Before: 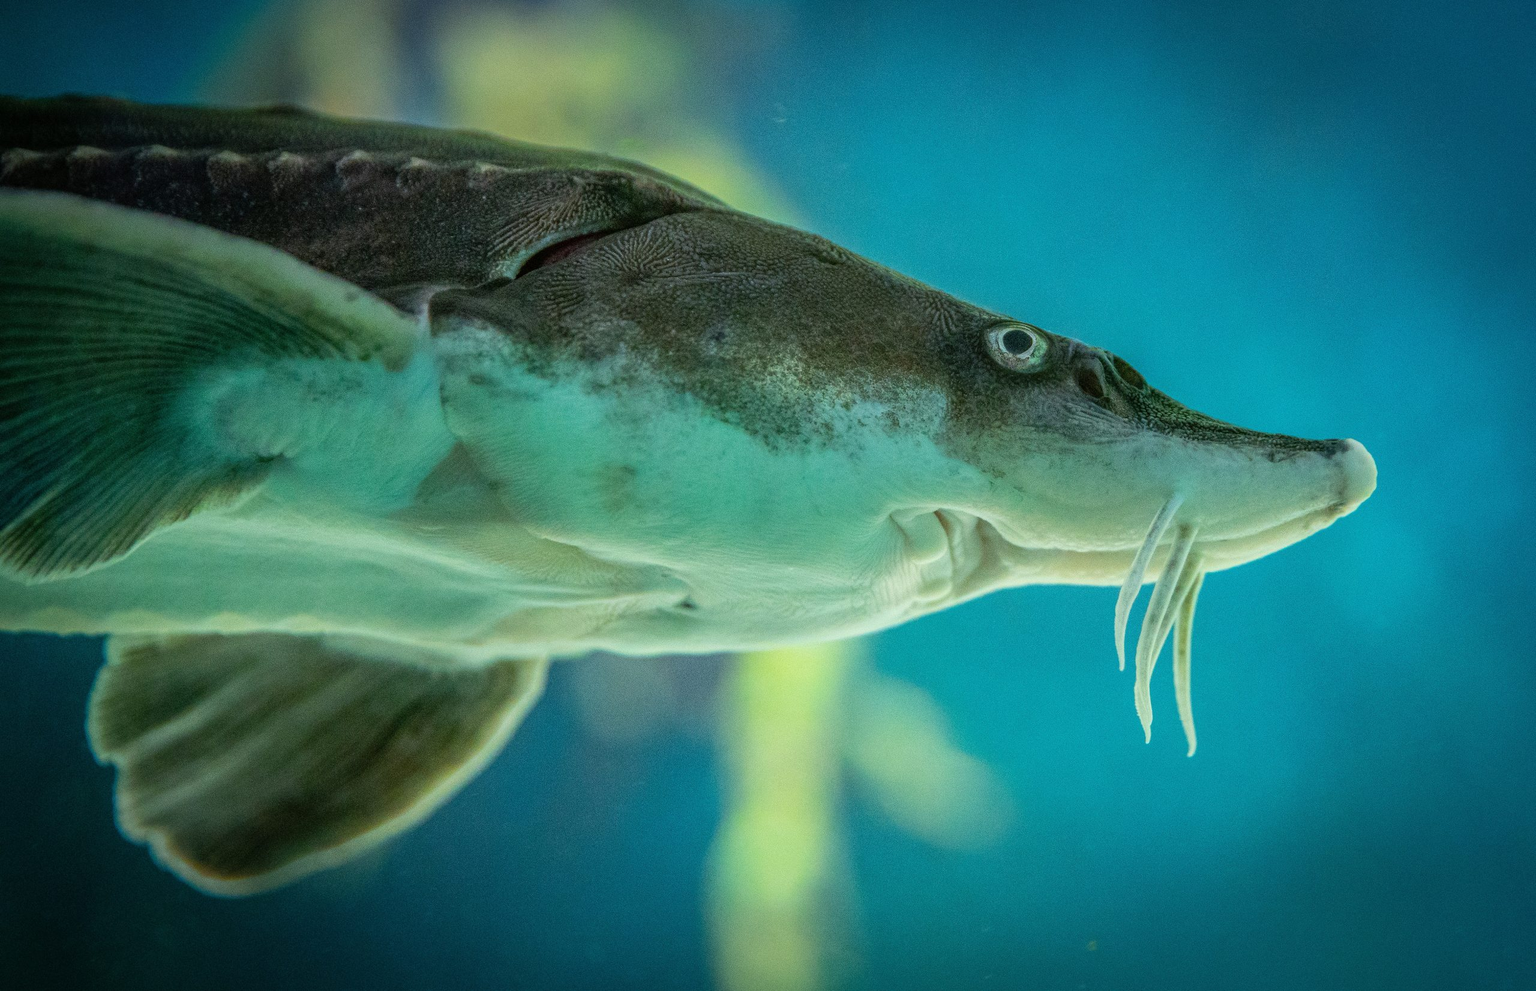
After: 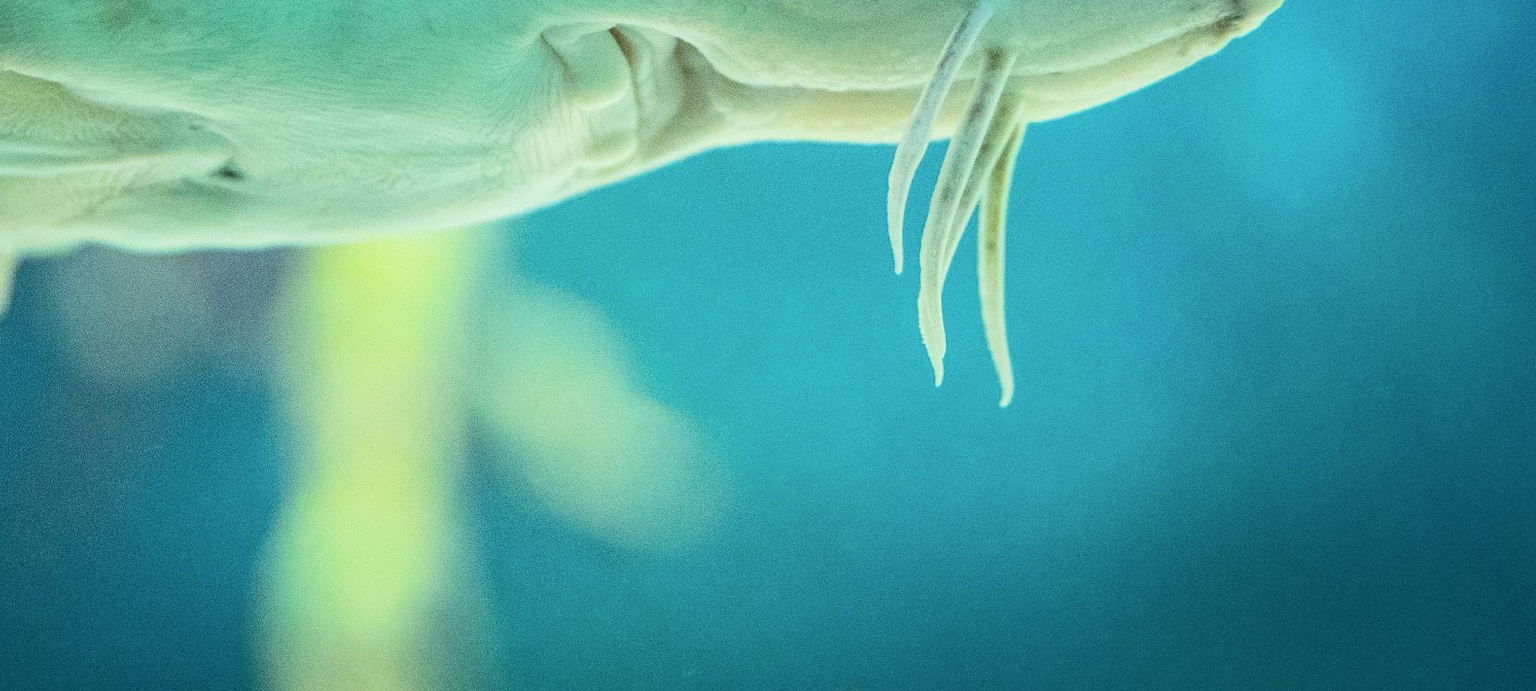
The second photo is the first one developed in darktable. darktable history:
tone curve: curves: ch0 [(0, 0) (0.003, 0.006) (0.011, 0.015) (0.025, 0.032) (0.044, 0.054) (0.069, 0.079) (0.1, 0.111) (0.136, 0.146) (0.177, 0.186) (0.224, 0.229) (0.277, 0.286) (0.335, 0.348) (0.399, 0.426) (0.468, 0.514) (0.543, 0.609) (0.623, 0.706) (0.709, 0.789) (0.801, 0.862) (0.898, 0.926) (1, 1)], color space Lab, independent channels, preserve colors none
crop and rotate: left 35.116%, top 49.781%, bottom 4.871%
